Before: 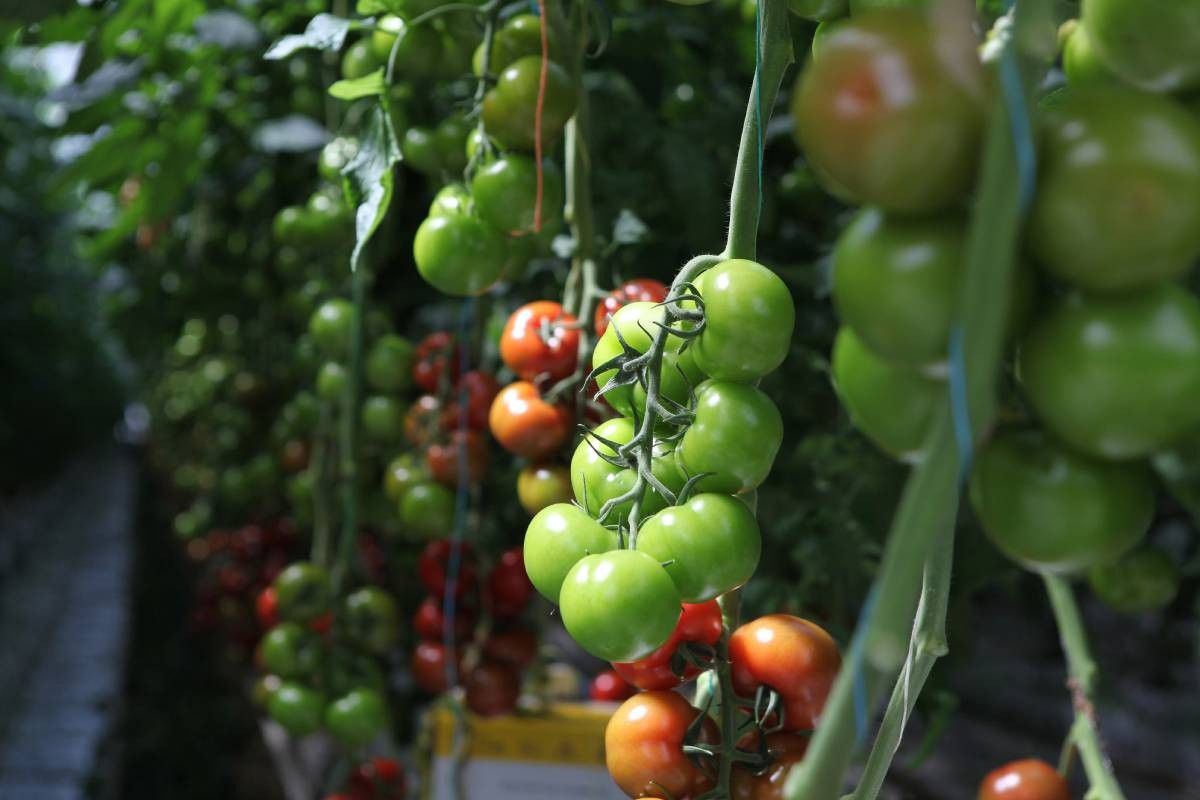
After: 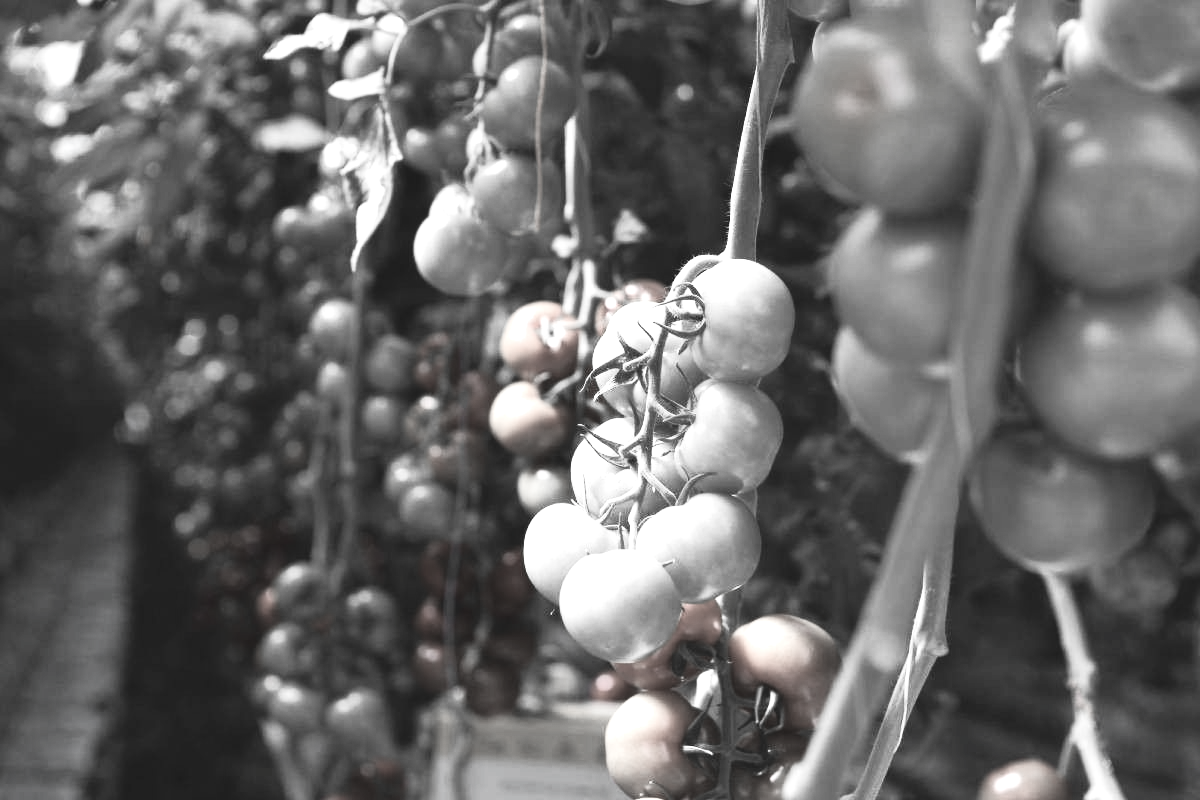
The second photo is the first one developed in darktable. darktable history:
color zones: curves: ch1 [(0, 0.292) (0.001, 0.292) (0.2, 0.264) (0.4, 0.248) (0.6, 0.248) (0.8, 0.264) (0.999, 0.292) (1, 0.292)], mix 100.93%
exposure: black level correction 0, exposure 1.2 EV, compensate exposure bias true, compensate highlight preservation false
shadows and highlights: shadows 0.277, highlights 38.74
tone curve: curves: ch0 [(0, 0.084) (0.155, 0.169) (0.46, 0.466) (0.751, 0.788) (1, 0.961)]; ch1 [(0, 0) (0.43, 0.408) (0.476, 0.469) (0.505, 0.503) (0.553, 0.563) (0.592, 0.581) (0.631, 0.625) (1, 1)]; ch2 [(0, 0) (0.505, 0.495) (0.55, 0.557) (0.583, 0.573) (1, 1)], color space Lab, independent channels, preserve colors none
